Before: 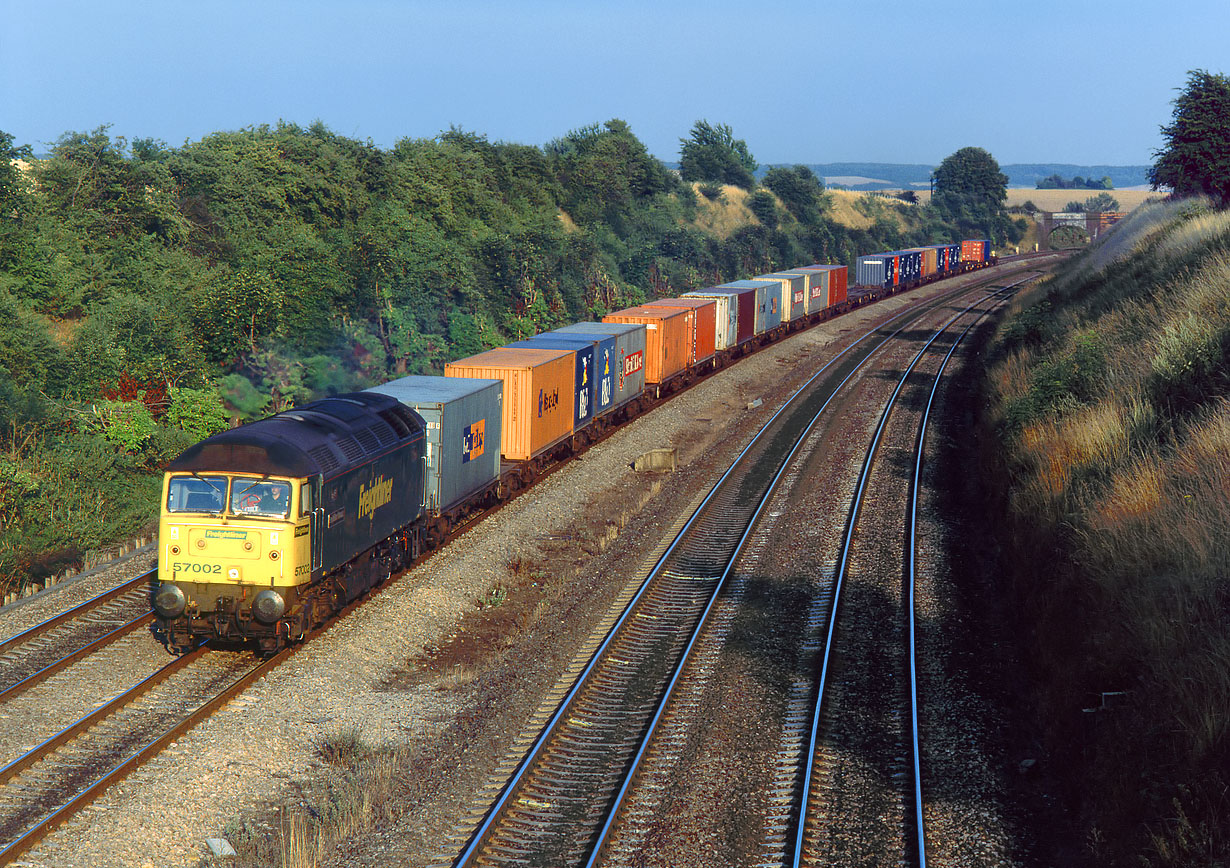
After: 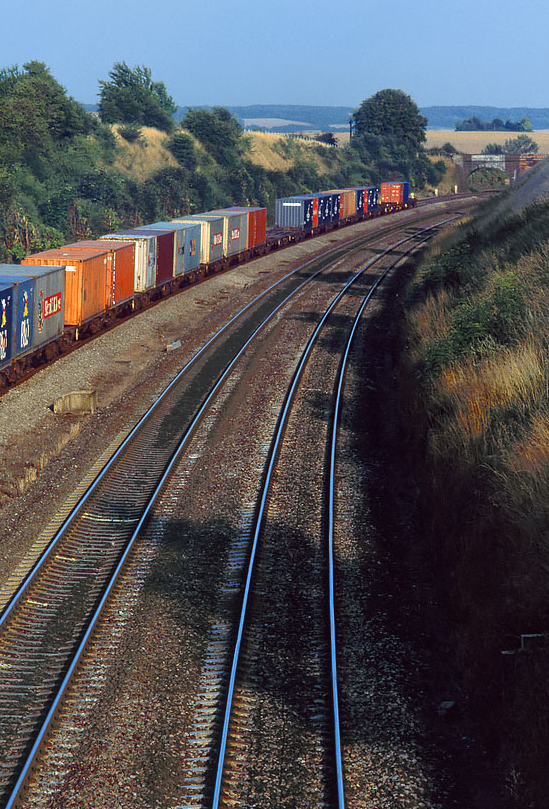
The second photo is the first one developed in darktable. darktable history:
crop: left 47.263%, top 6.693%, right 8.096%
